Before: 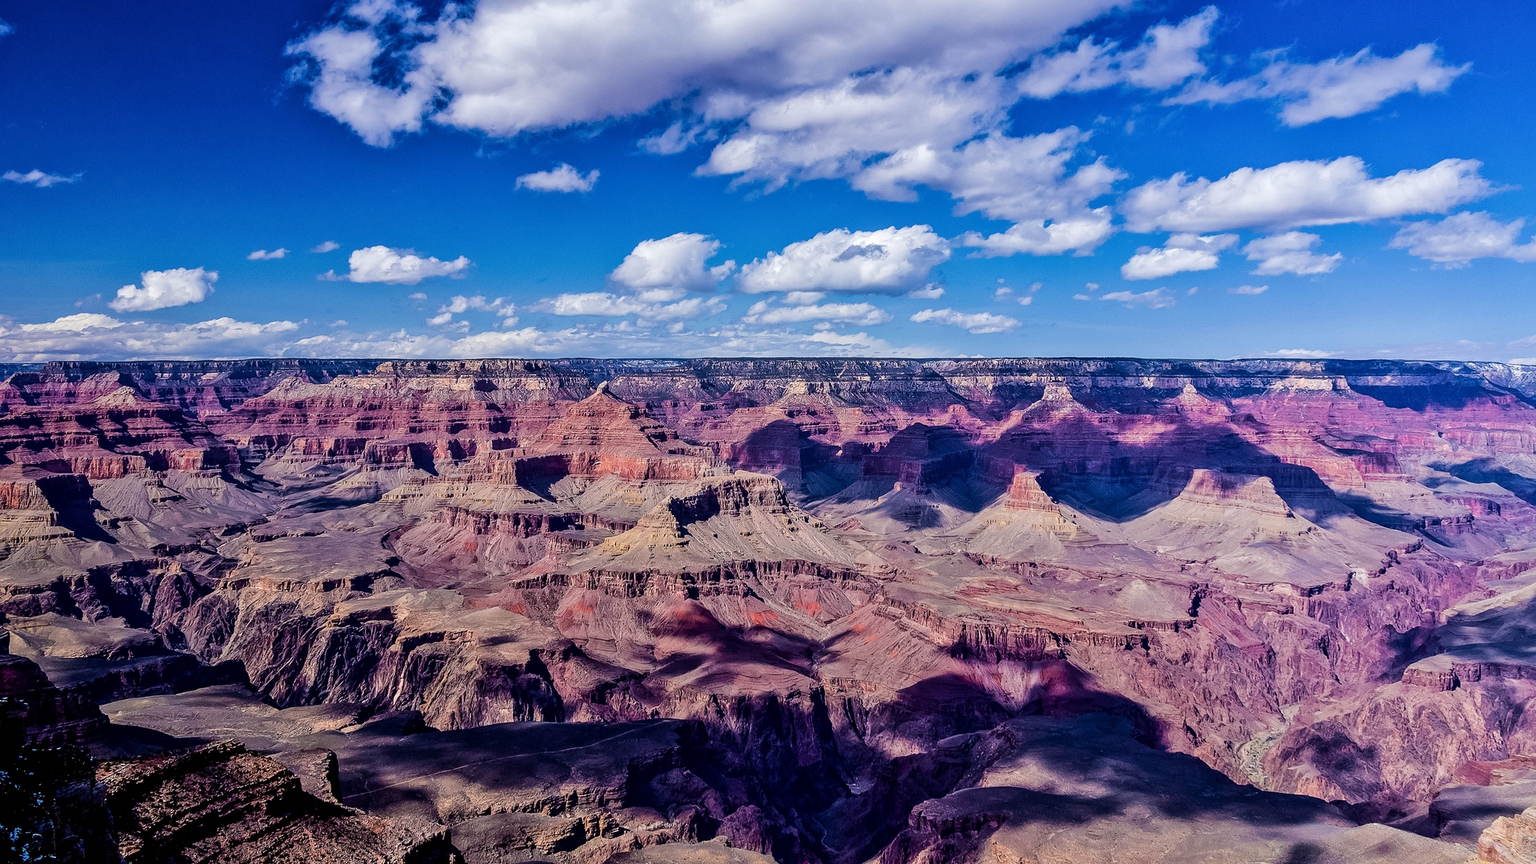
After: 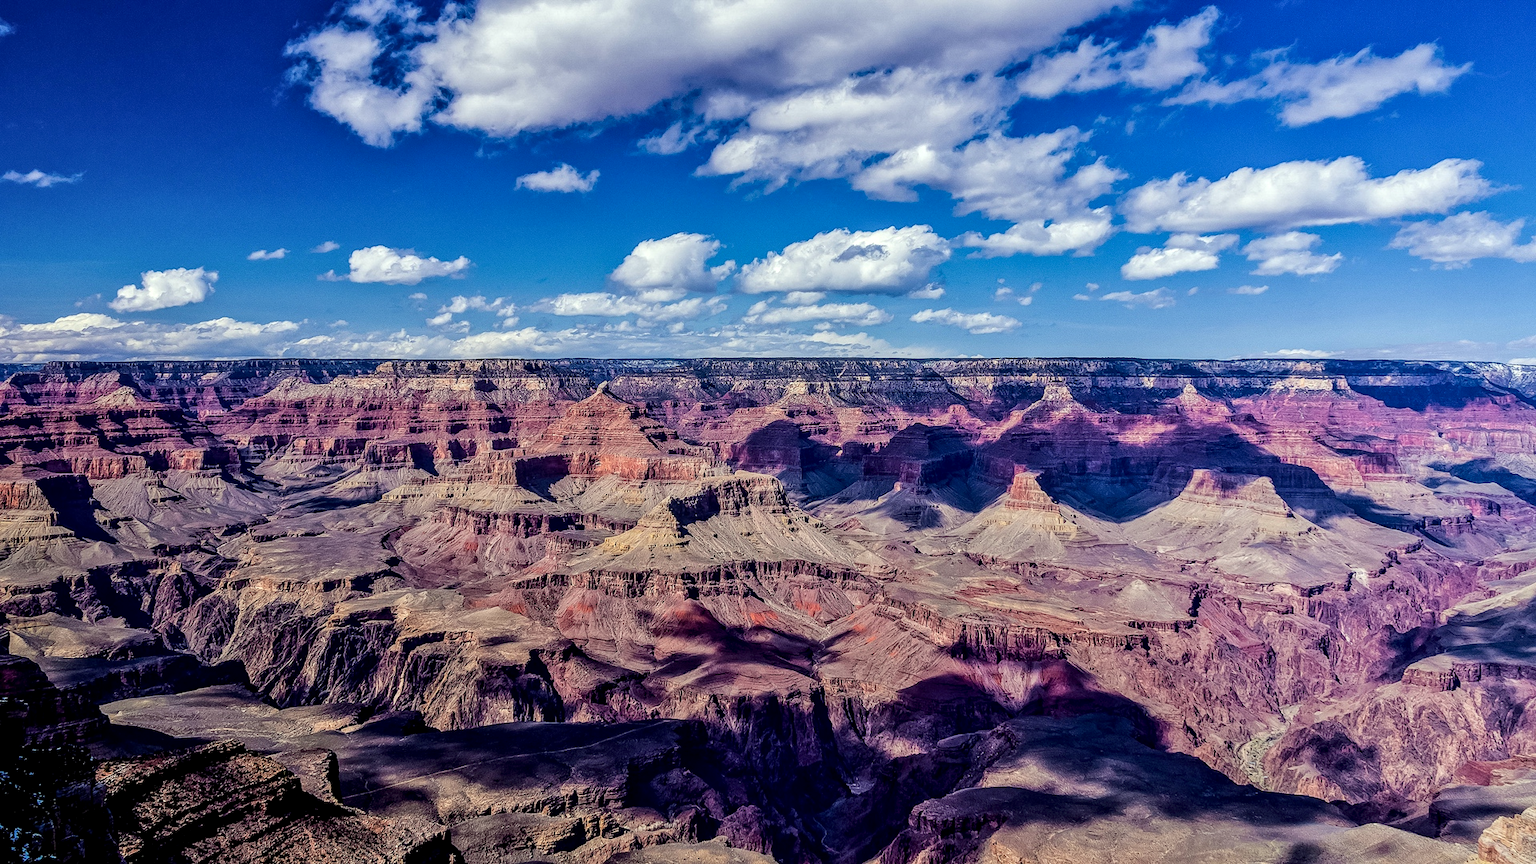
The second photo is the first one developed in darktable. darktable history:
local contrast: detail 130%
color correction: highlights a* -4.28, highlights b* 6.53
